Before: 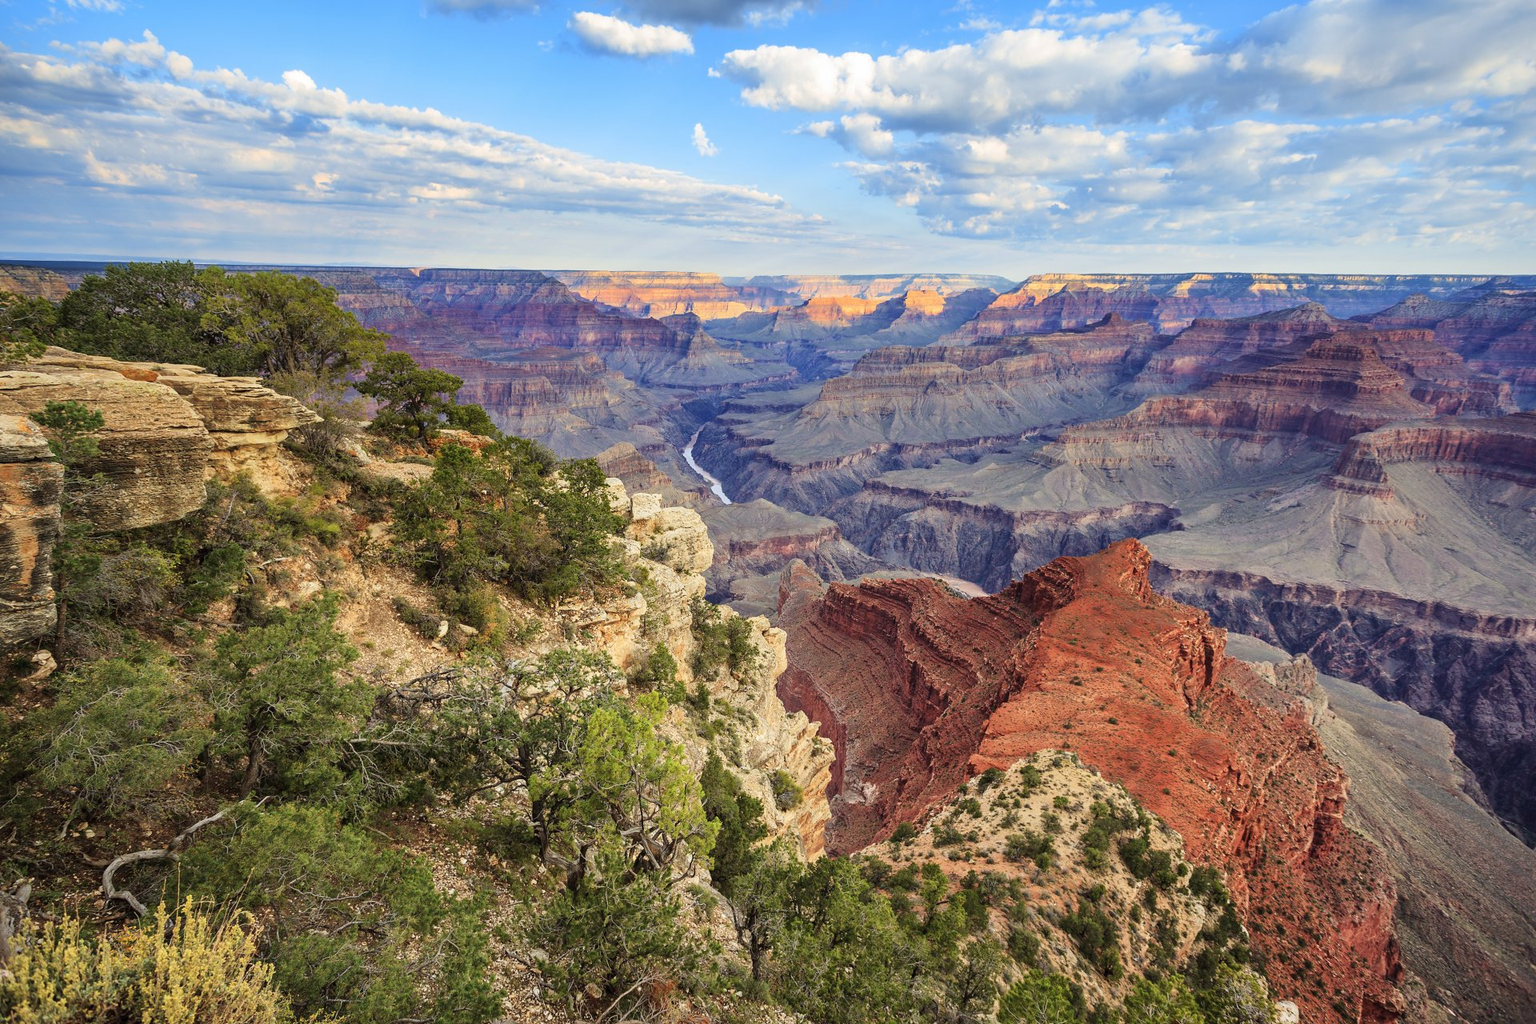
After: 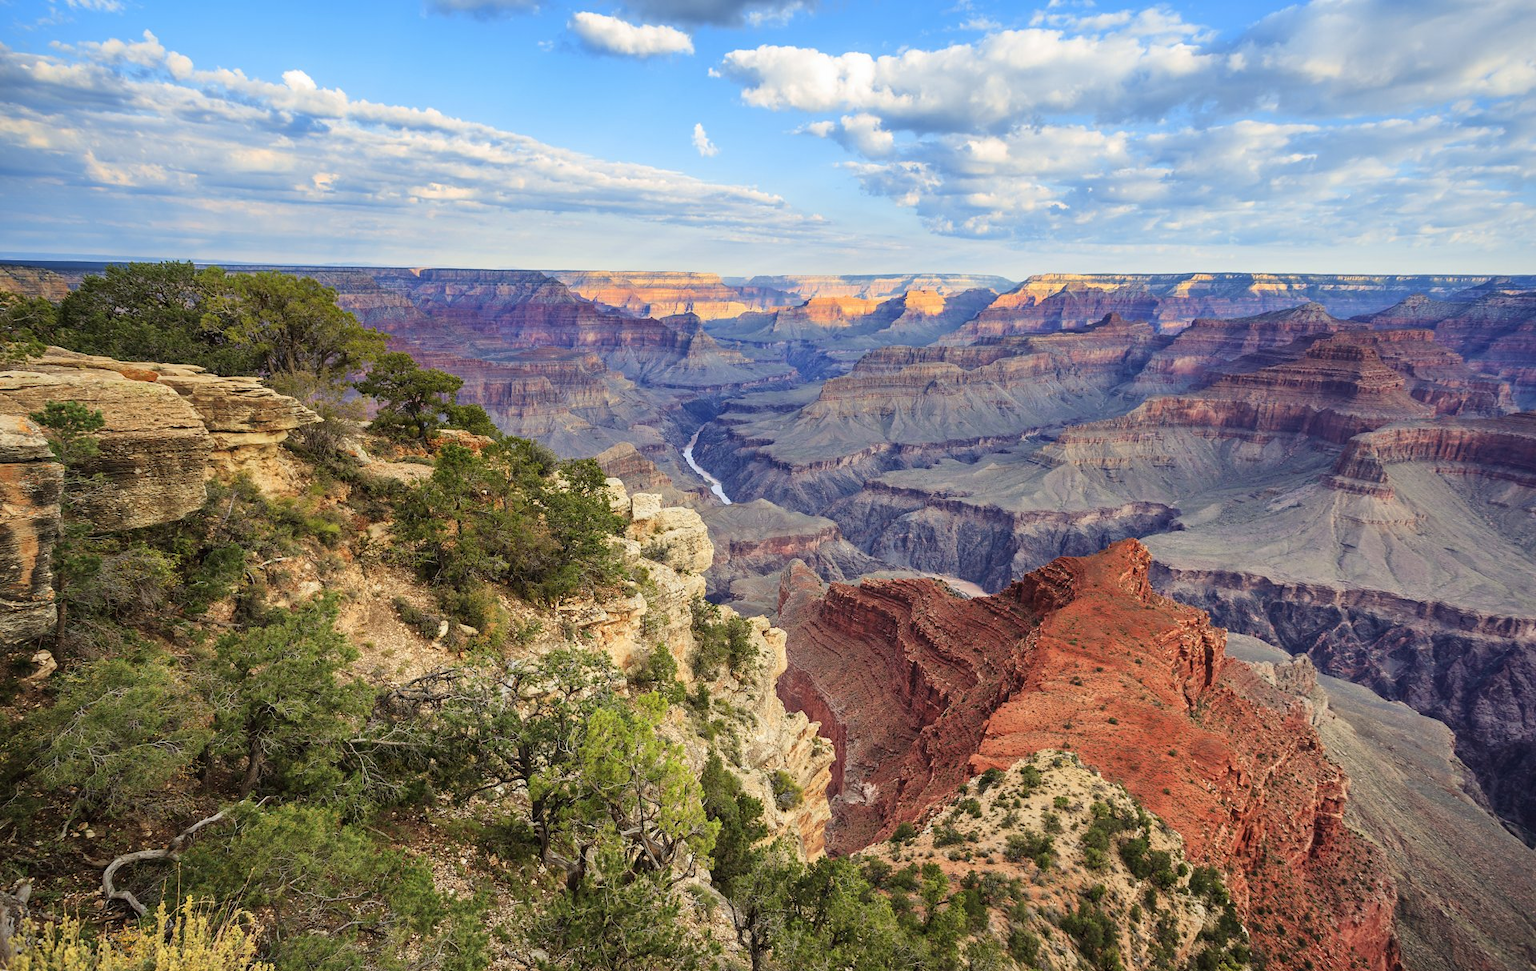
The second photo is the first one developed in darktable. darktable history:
color balance: mode lift, gamma, gain (sRGB)
crop and rotate: top 0%, bottom 5.097%
exposure: compensate exposure bias true, compensate highlight preservation false
